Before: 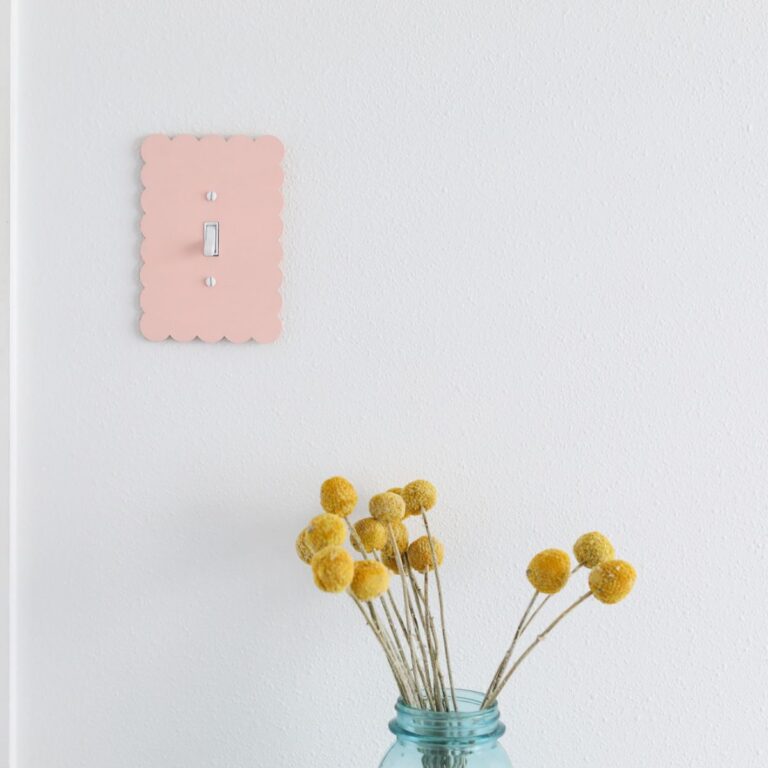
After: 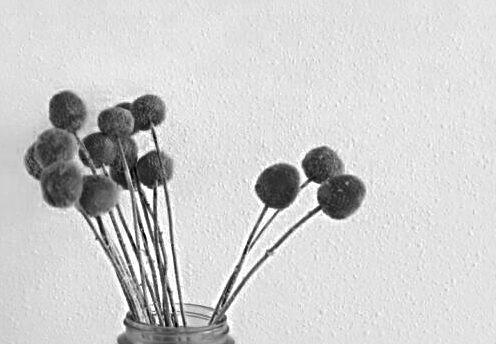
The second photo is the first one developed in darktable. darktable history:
crop and rotate: left 35.337%, top 50.132%, bottom 4.959%
color zones: curves: ch0 [(0.002, 0.429) (0.121, 0.212) (0.198, 0.113) (0.276, 0.344) (0.331, 0.541) (0.41, 0.56) (0.482, 0.289) (0.619, 0.227) (0.721, 0.18) (0.821, 0.435) (0.928, 0.555) (1, 0.587)]; ch1 [(0, 0) (0.143, 0) (0.286, 0) (0.429, 0) (0.571, 0) (0.714, 0) (0.857, 0)]
sharpen: radius 3.698, amount 0.916
local contrast: mode bilateral grid, contrast 69, coarseness 75, detail 181%, midtone range 0.2
